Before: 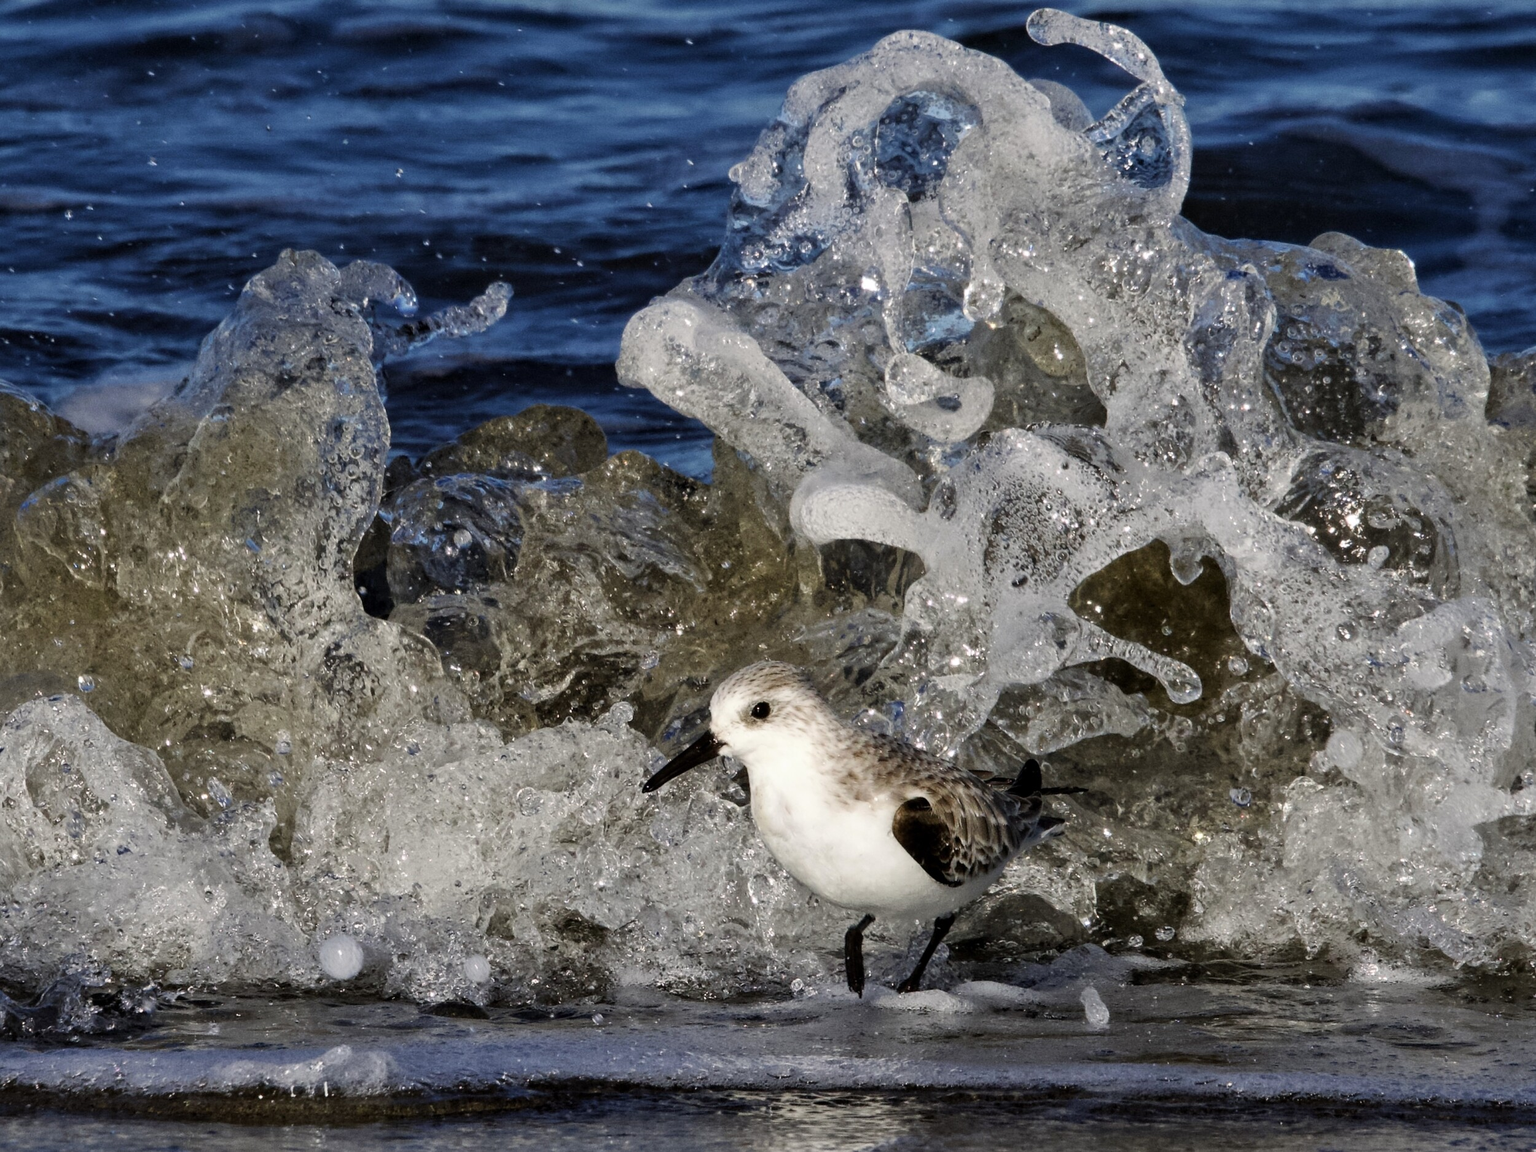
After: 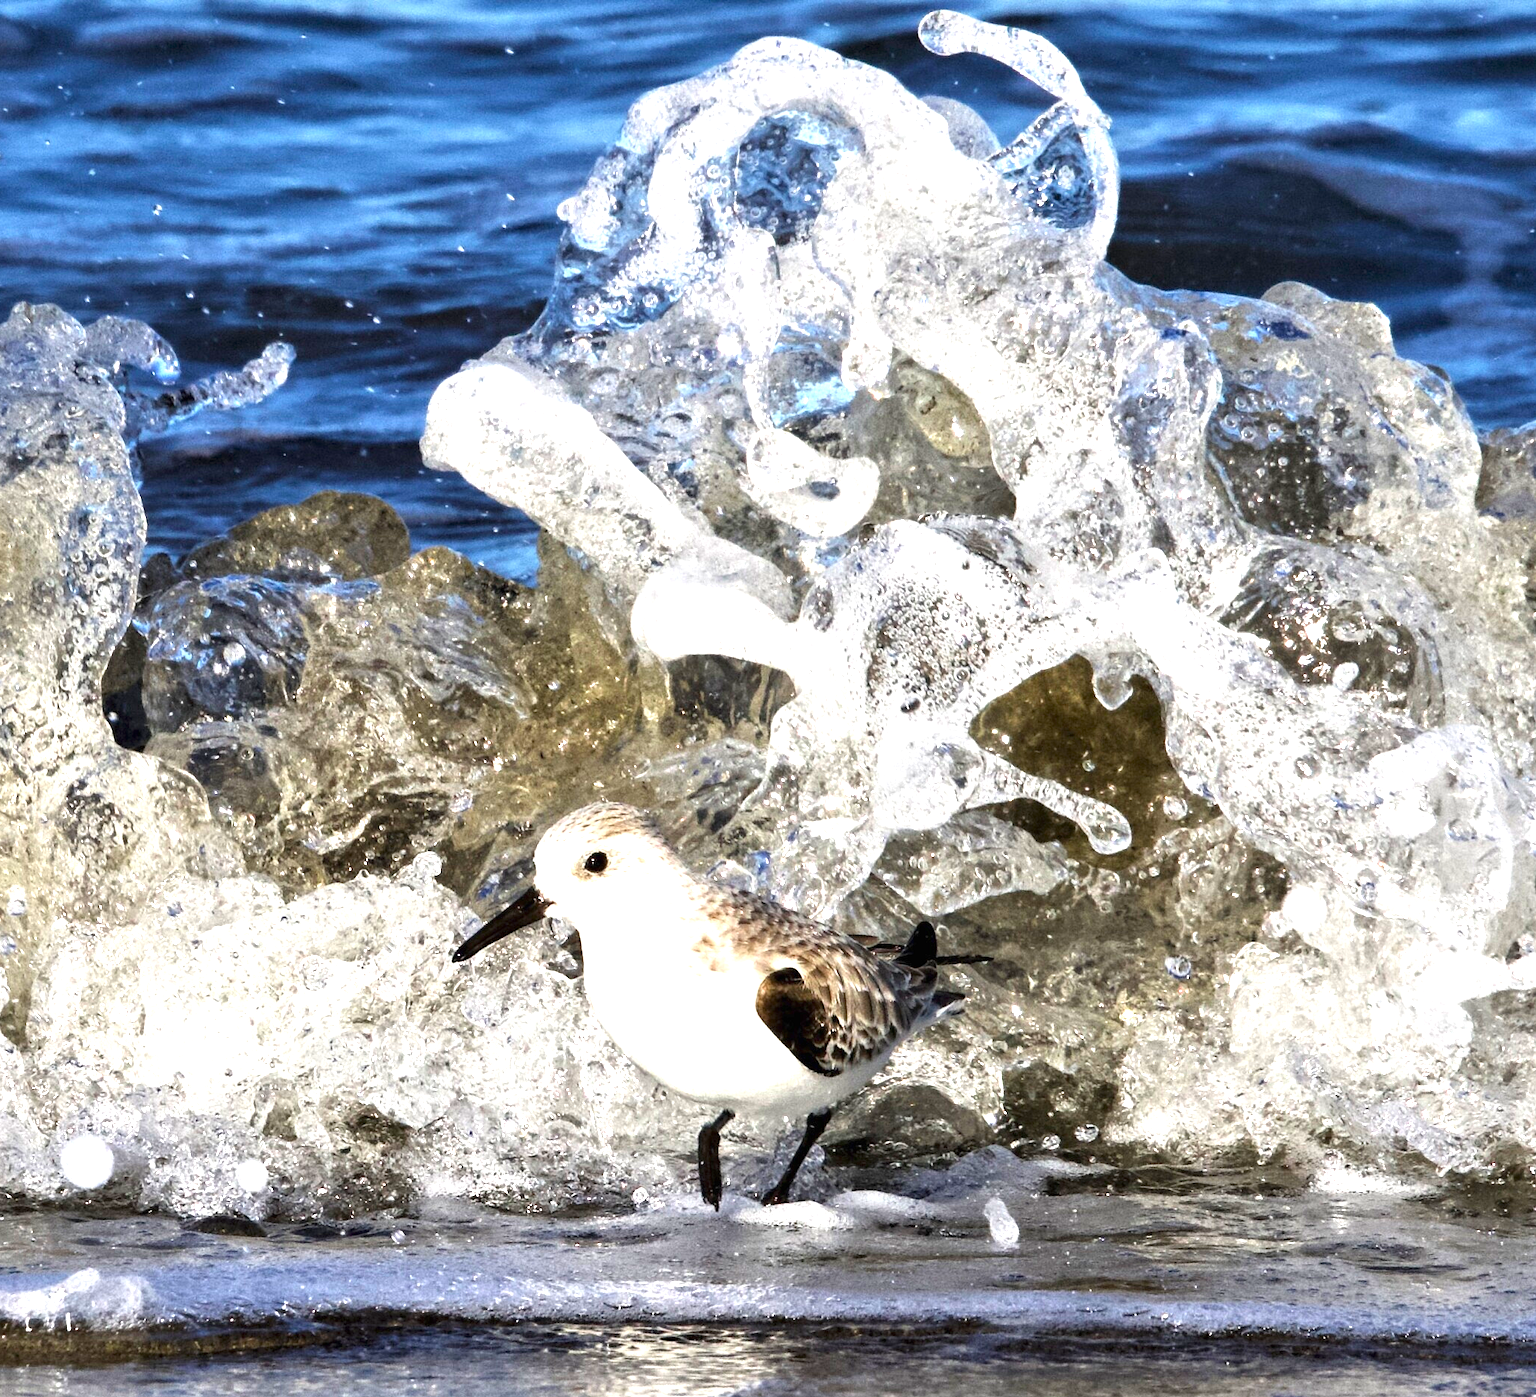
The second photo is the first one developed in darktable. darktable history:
exposure: black level correction 0, exposure 1.675 EV, compensate exposure bias true, compensate highlight preservation false
crop: left 17.582%, bottom 0.031%
